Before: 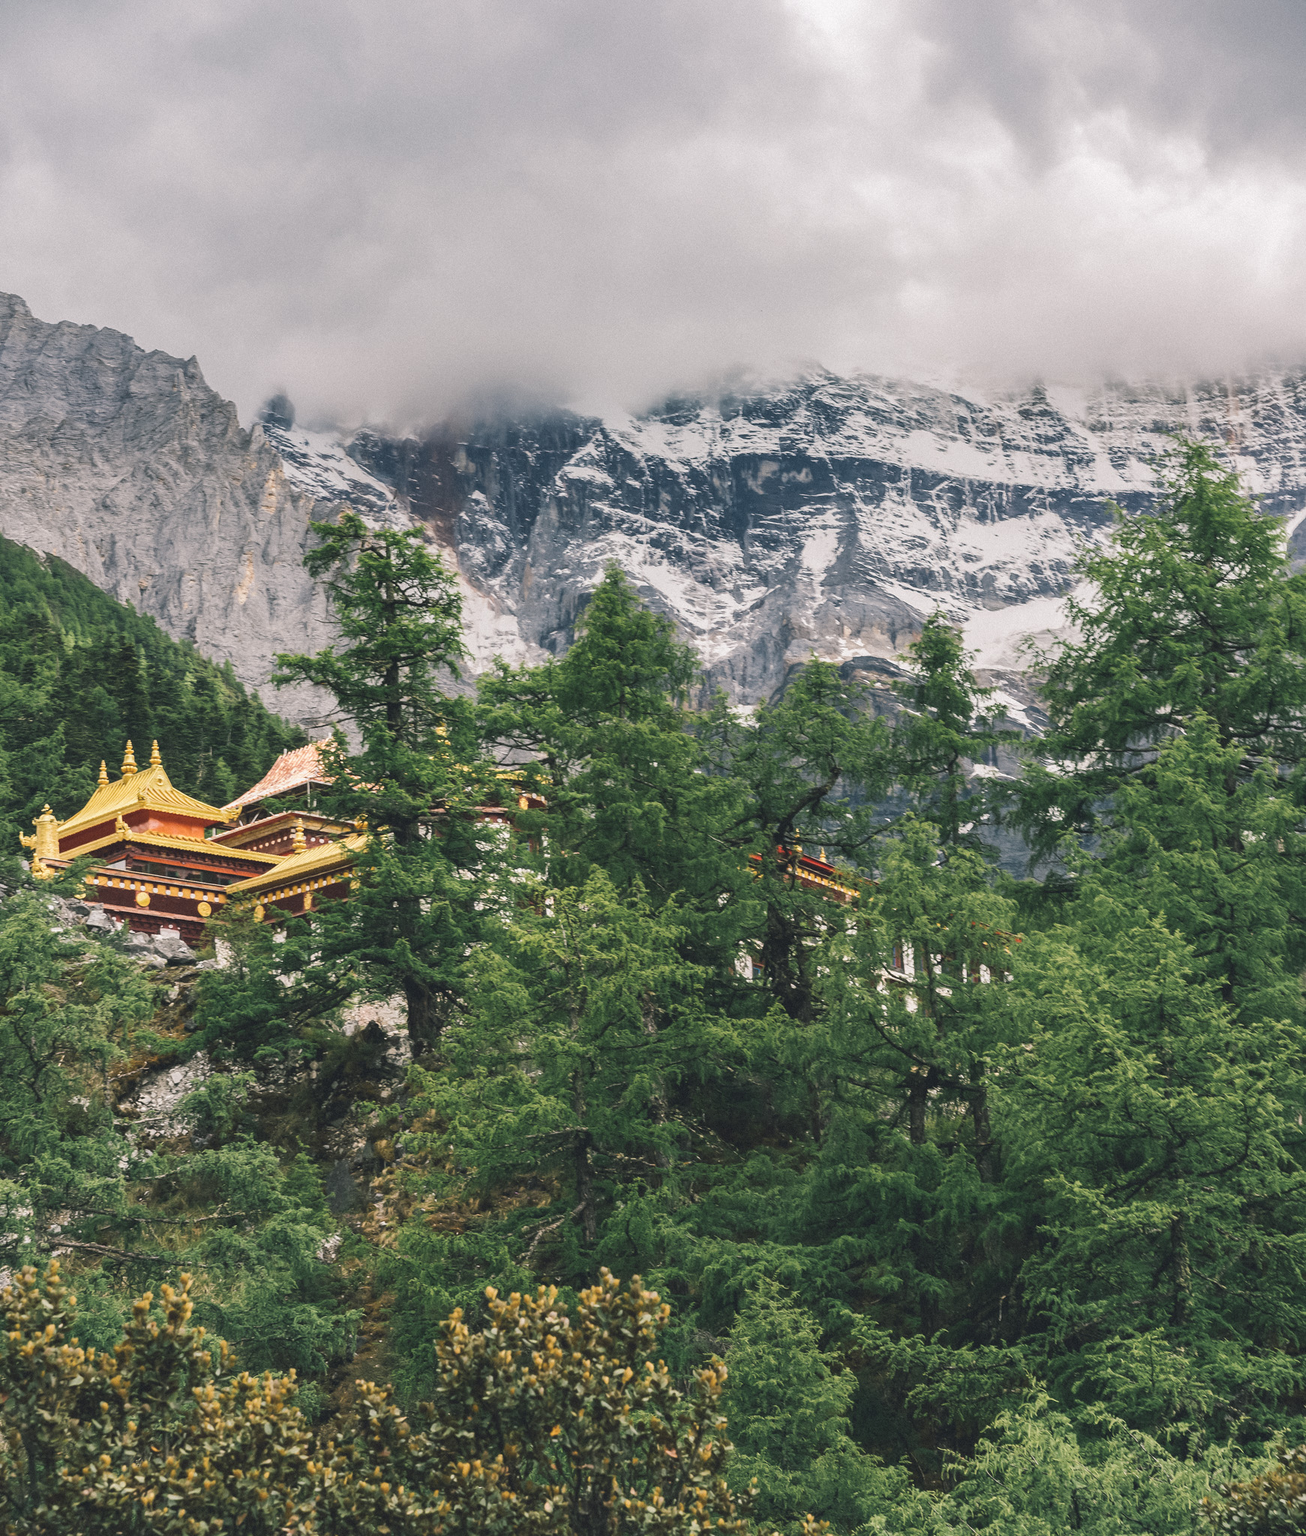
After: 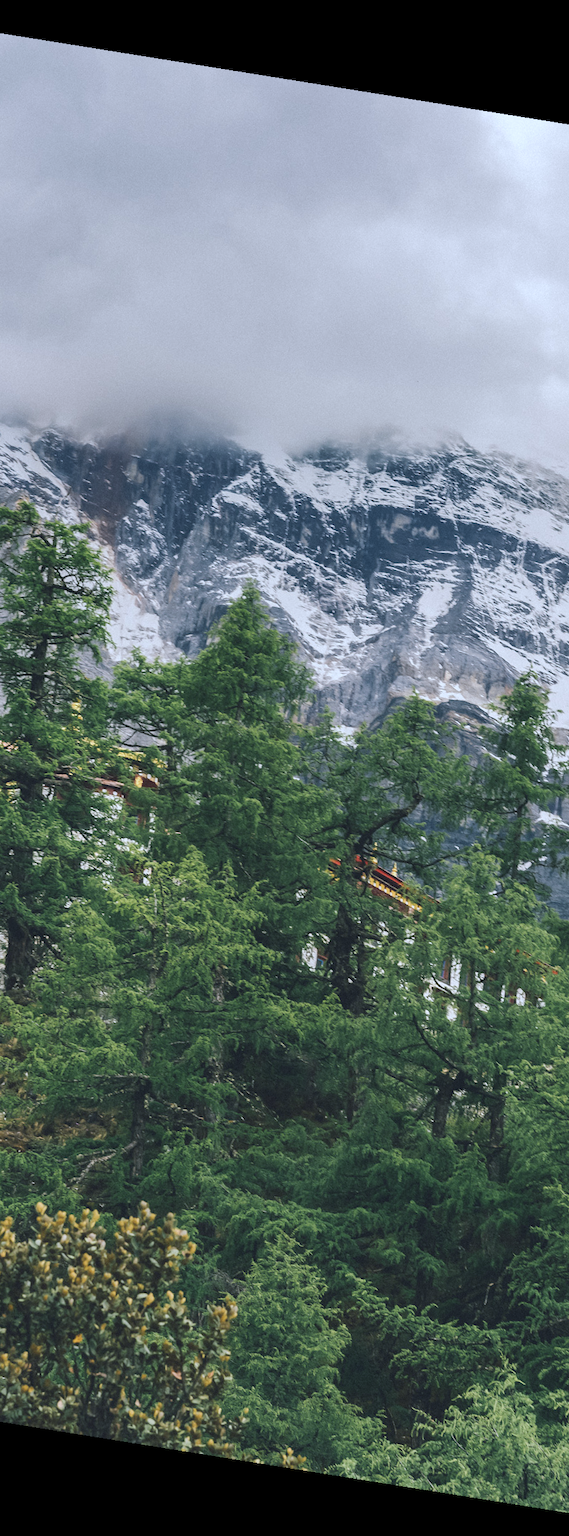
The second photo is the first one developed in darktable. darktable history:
crop: left 31.229%, right 27.105%
rotate and perspective: rotation 9.12°, automatic cropping off
white balance: red 0.924, blue 1.095
